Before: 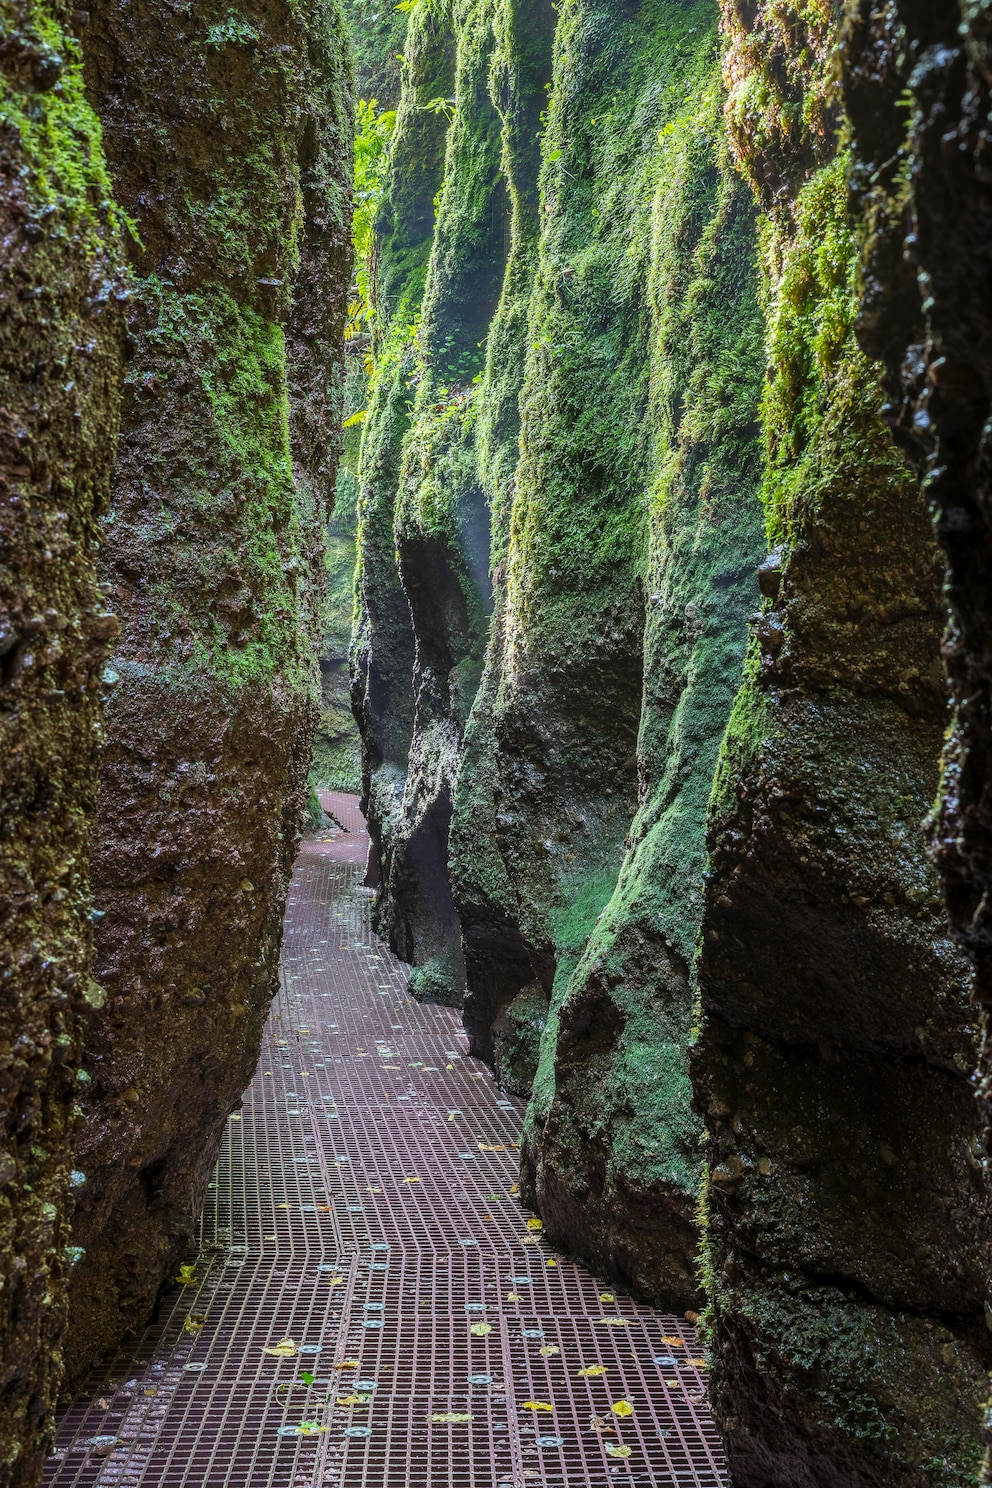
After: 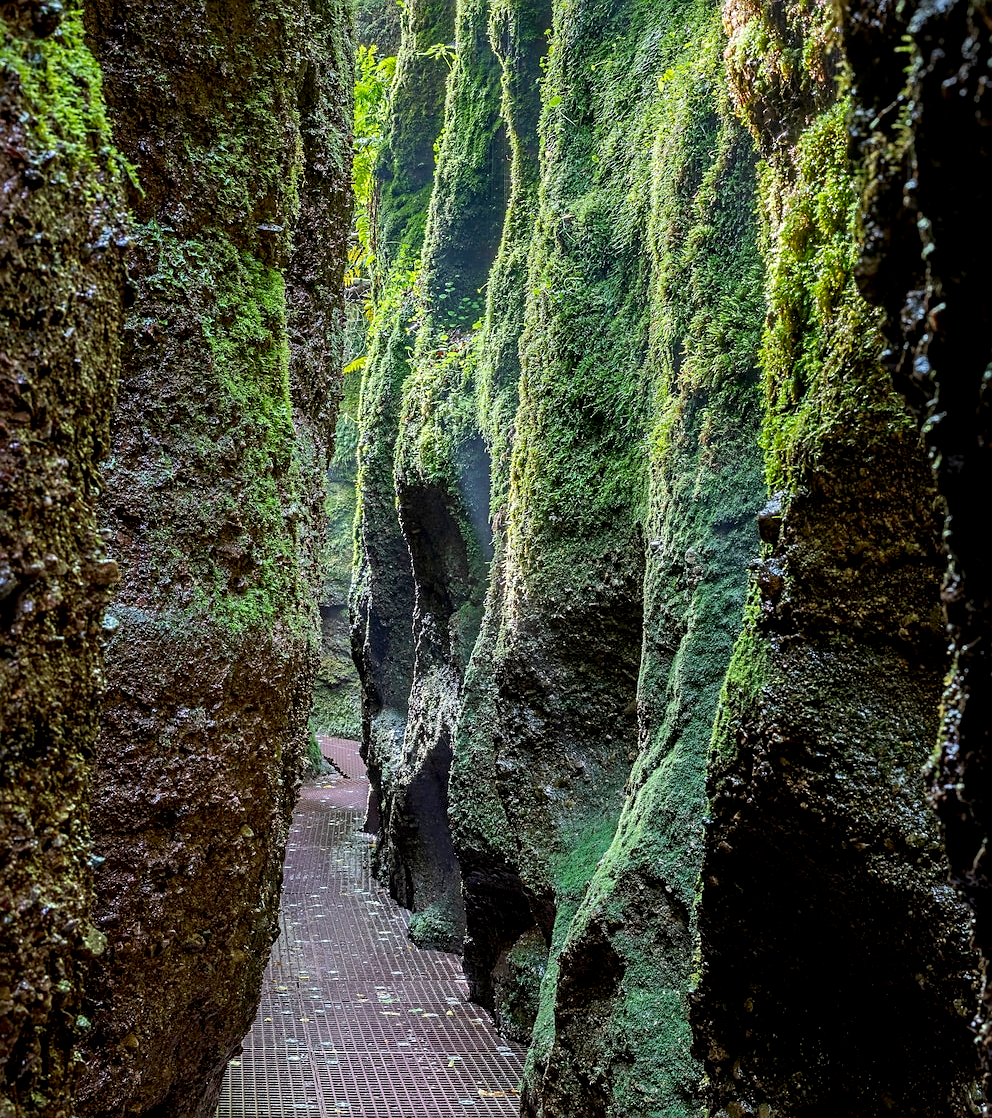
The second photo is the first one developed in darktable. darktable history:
color zones: curves: ch0 [(0, 0.5) (0.143, 0.5) (0.286, 0.5) (0.429, 0.5) (0.571, 0.5) (0.714, 0.476) (0.857, 0.5) (1, 0.5)]; ch2 [(0, 0.5) (0.143, 0.5) (0.286, 0.5) (0.429, 0.5) (0.571, 0.5) (0.714, 0.487) (0.857, 0.5) (1, 0.5)]
exposure: black level correction 0.01, exposure 0.015 EV, compensate highlight preservation false
crop: top 3.669%, bottom 21.143%
sharpen: on, module defaults
